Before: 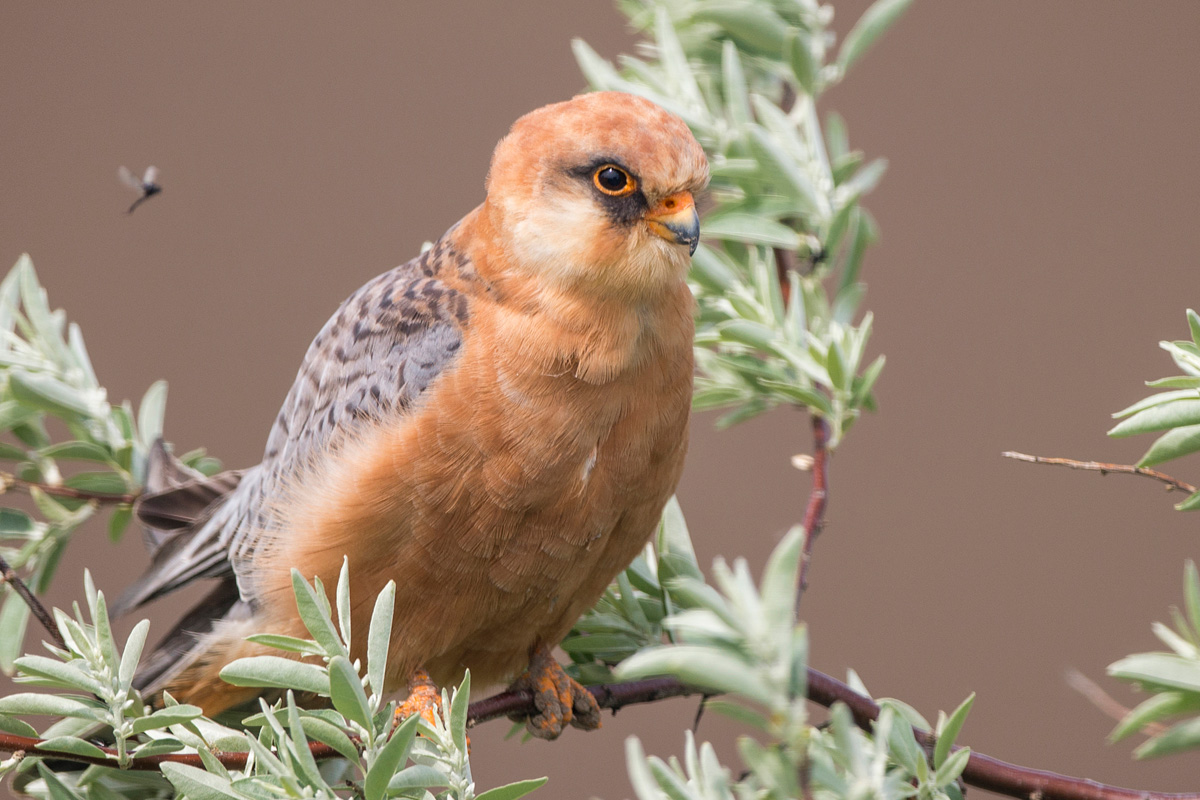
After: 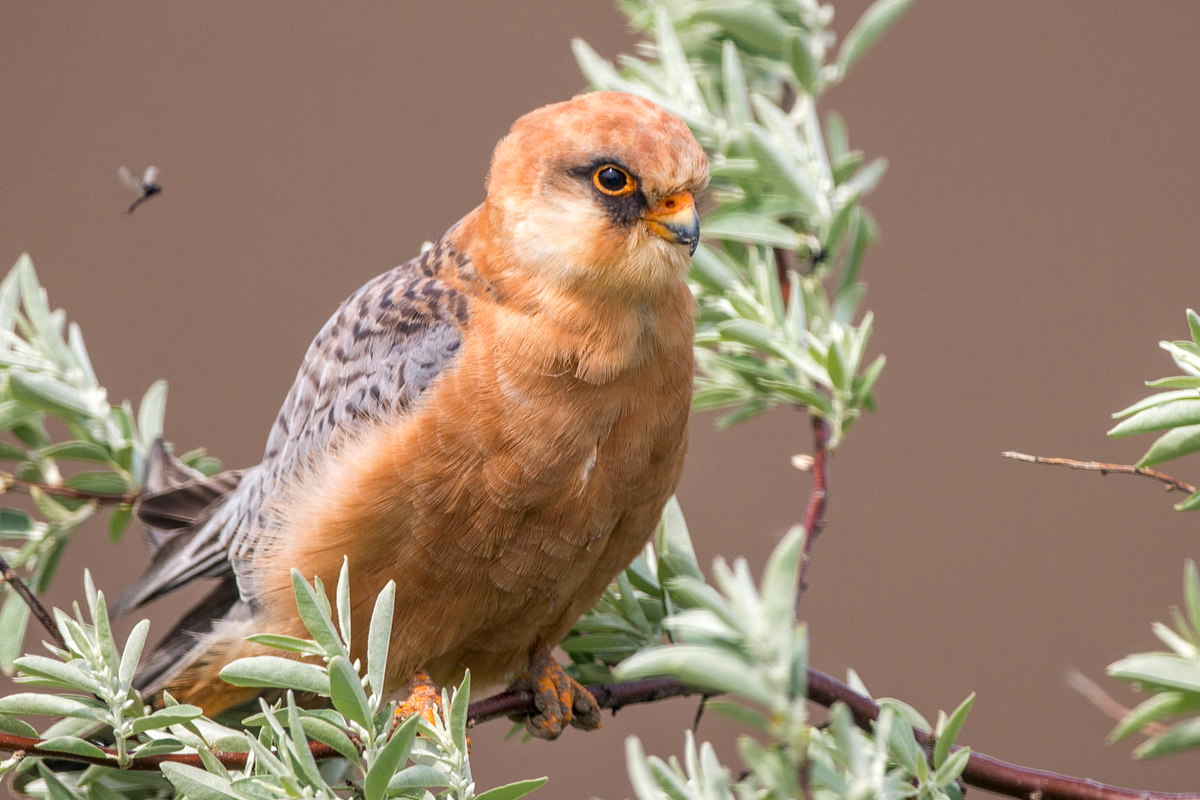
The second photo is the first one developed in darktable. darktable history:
local contrast: on, module defaults
color balance: output saturation 110%
